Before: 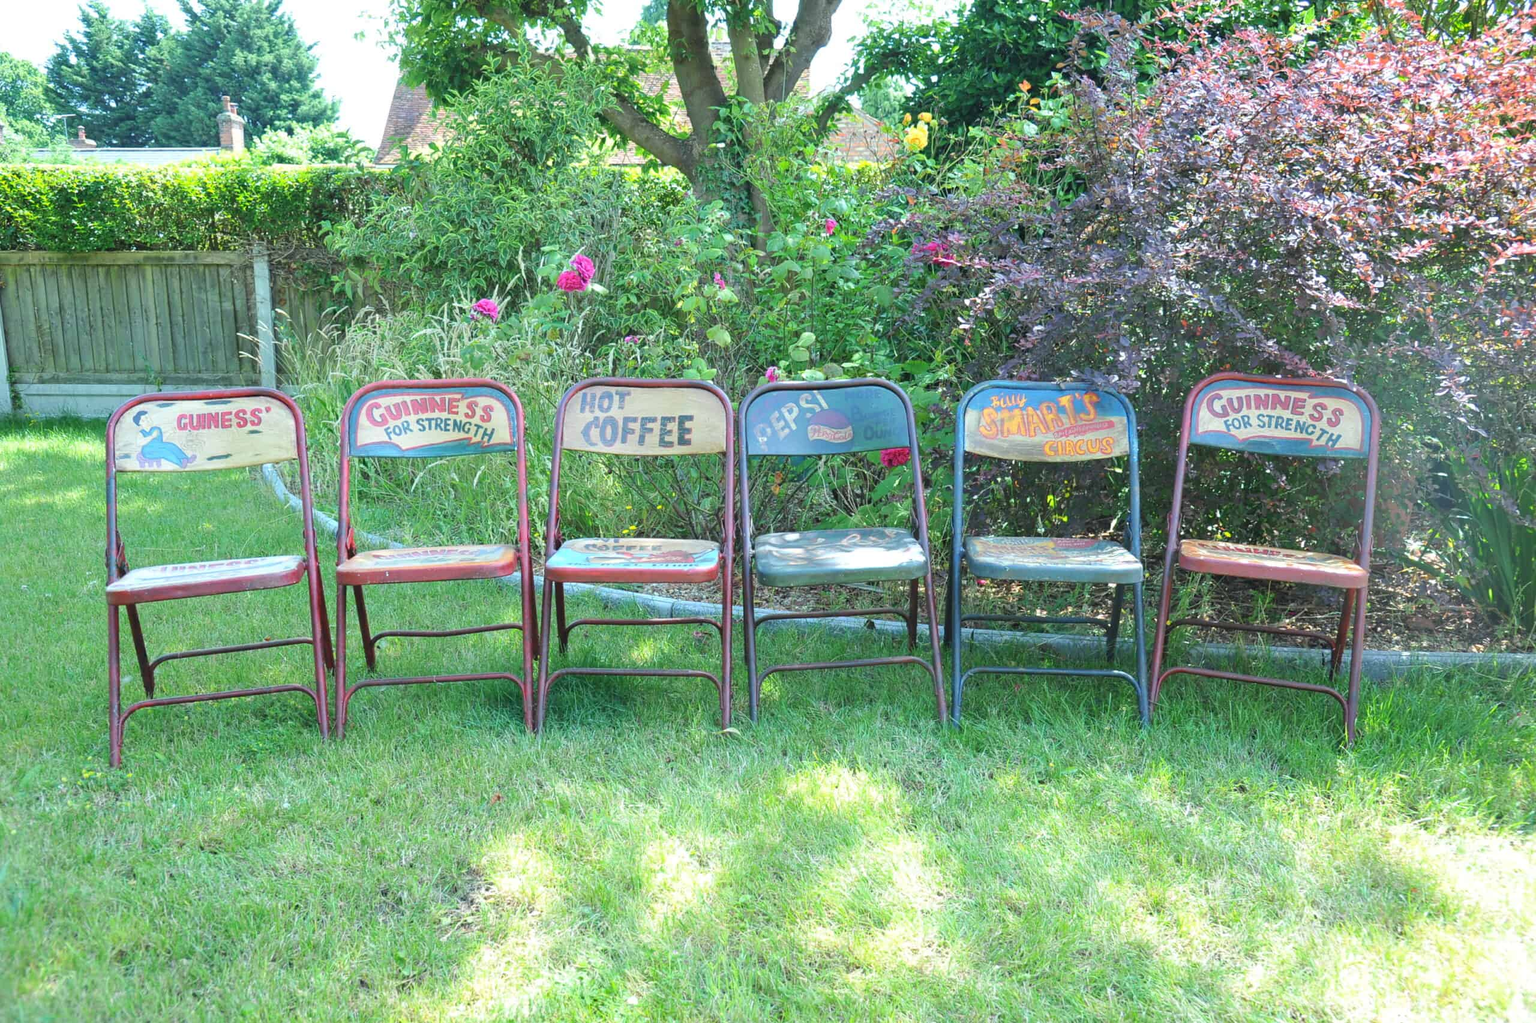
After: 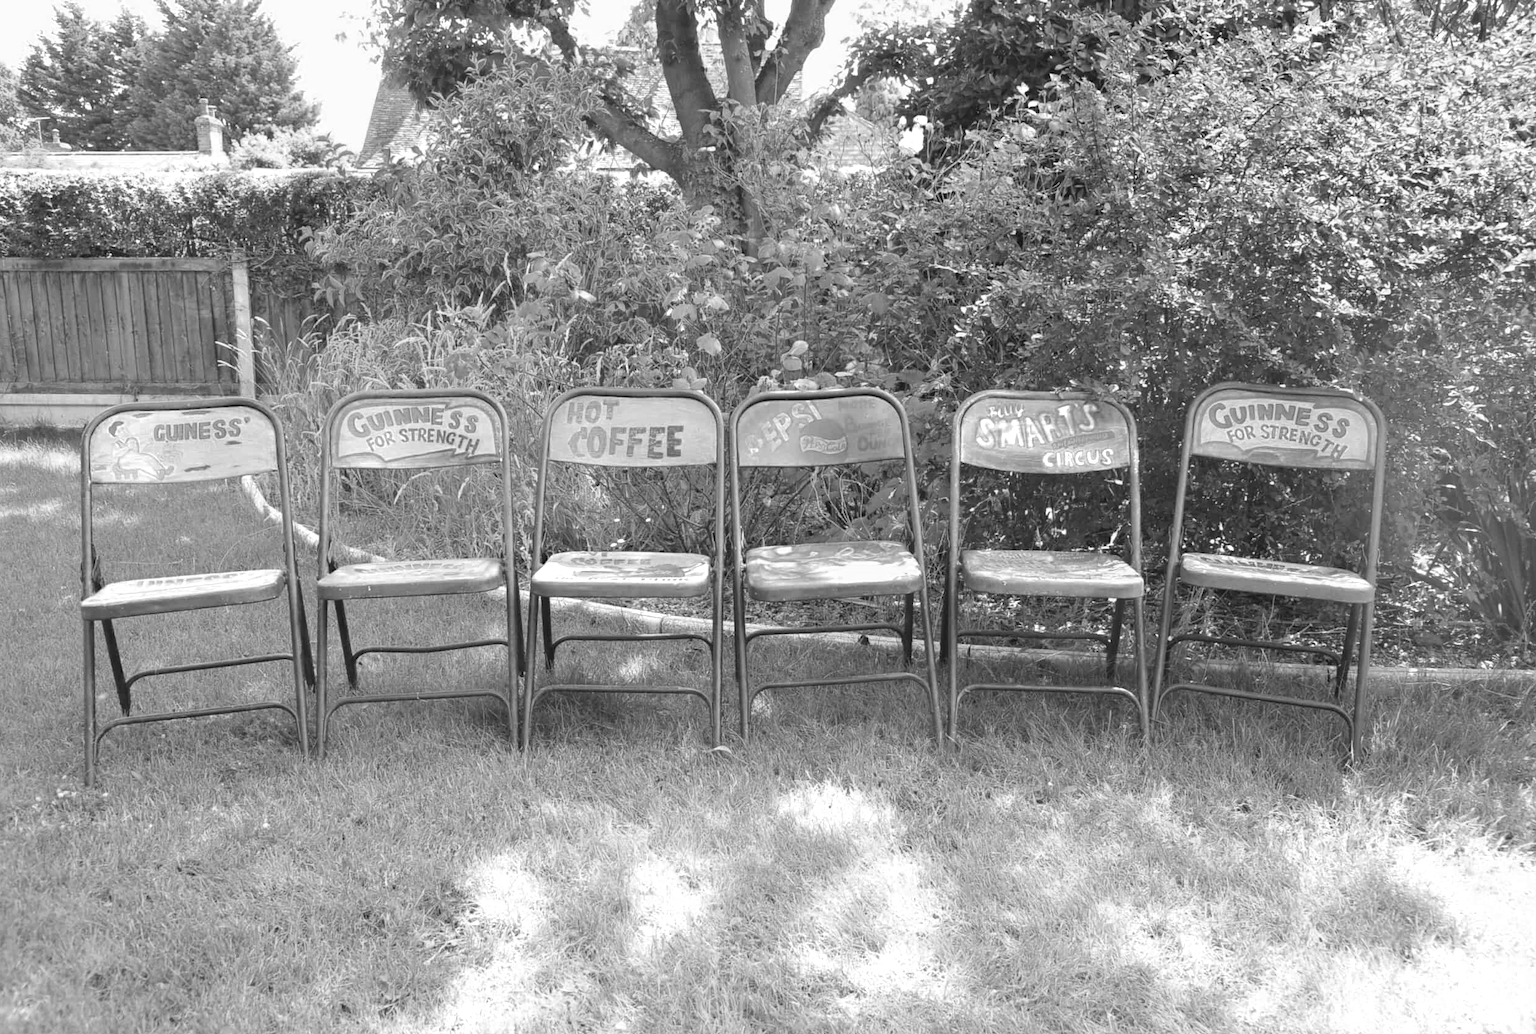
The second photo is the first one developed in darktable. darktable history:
crop and rotate: left 1.774%, right 0.633%, bottom 1.28%
color zones: curves: ch0 [(0.018, 0.548) (0.197, 0.654) (0.425, 0.447) (0.605, 0.658) (0.732, 0.579)]; ch1 [(0.105, 0.531) (0.224, 0.531) (0.386, 0.39) (0.618, 0.456) (0.732, 0.456) (0.956, 0.421)]; ch2 [(0.039, 0.583) (0.215, 0.465) (0.399, 0.544) (0.465, 0.548) (0.614, 0.447) (0.724, 0.43) (0.882, 0.623) (0.956, 0.632)]
monochrome: a -6.99, b 35.61, size 1.4
